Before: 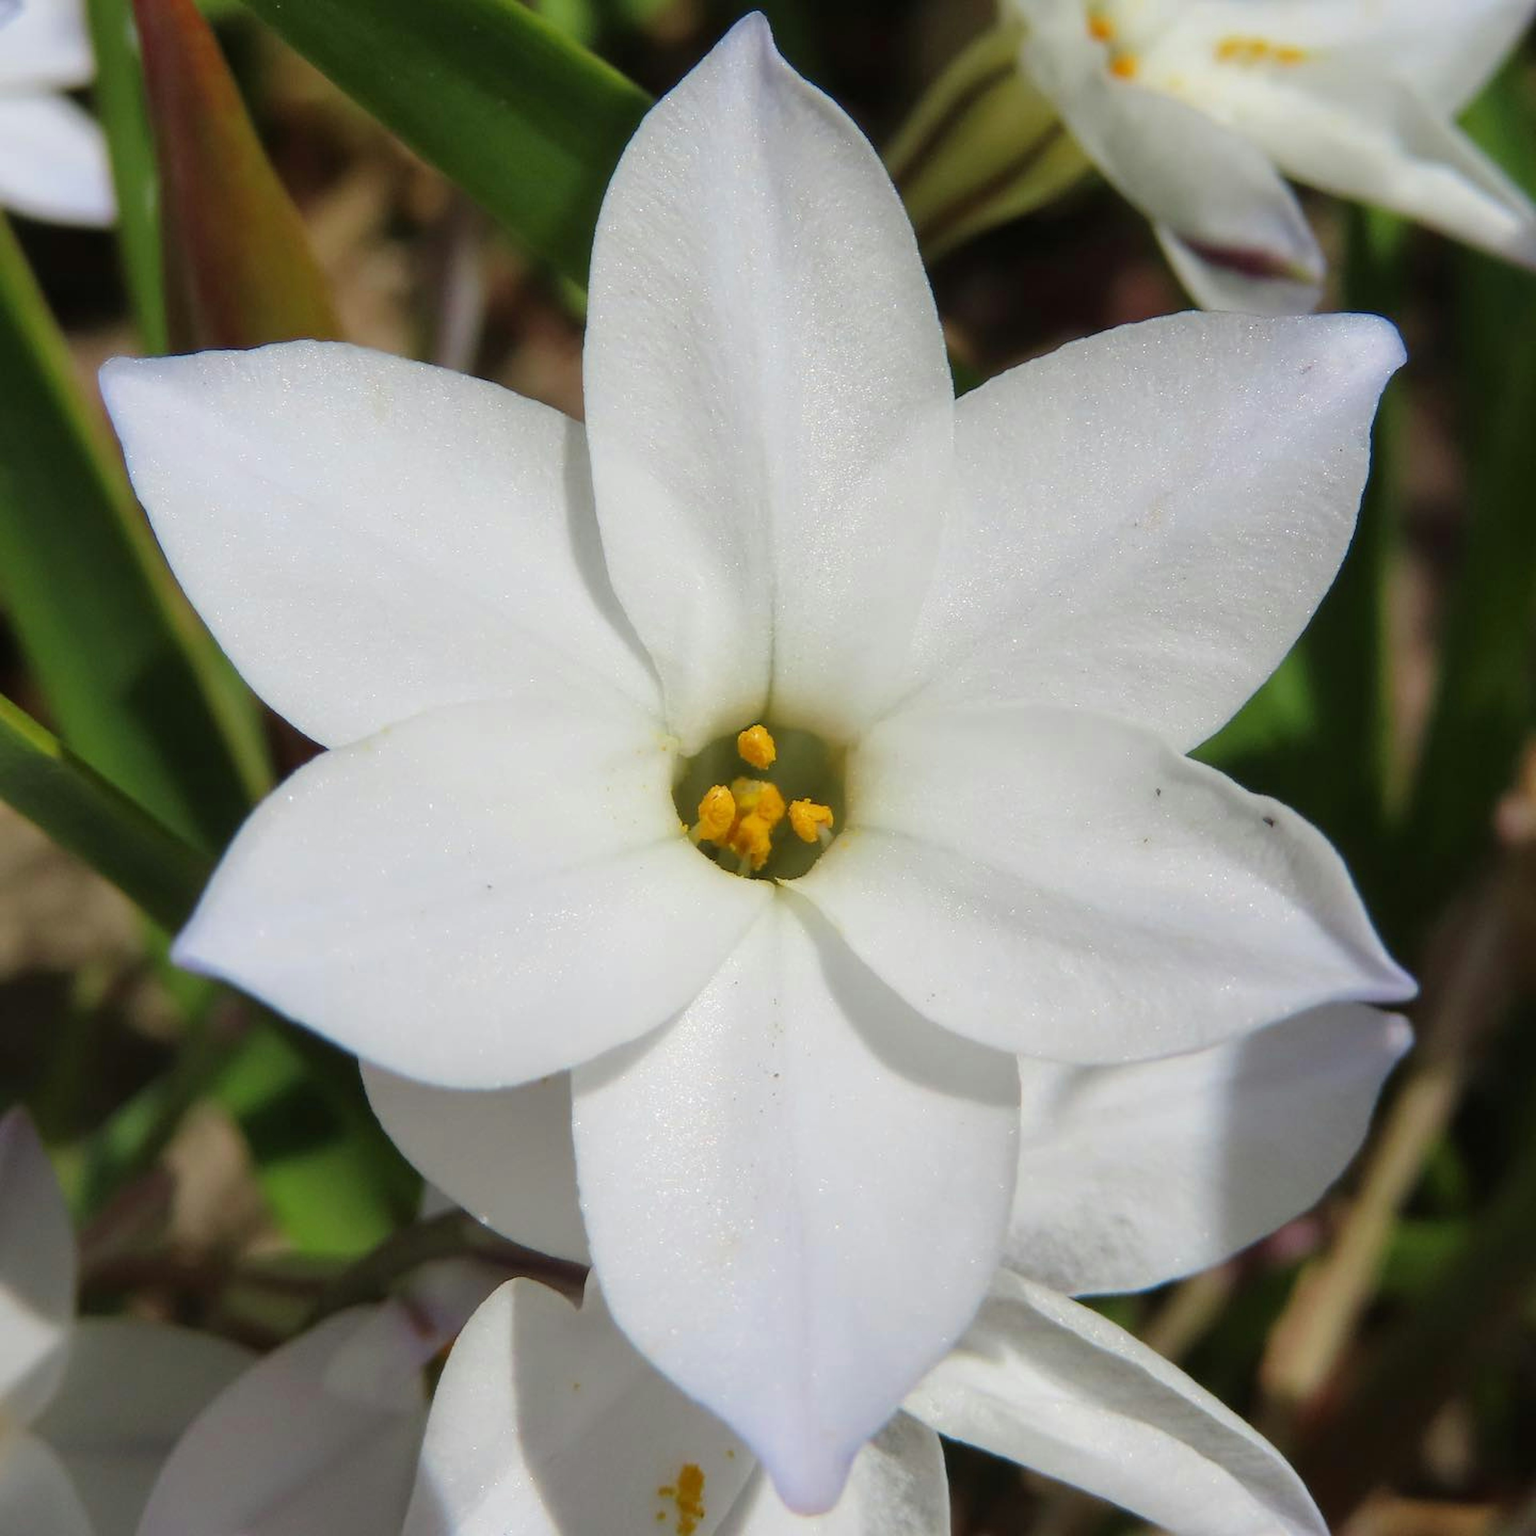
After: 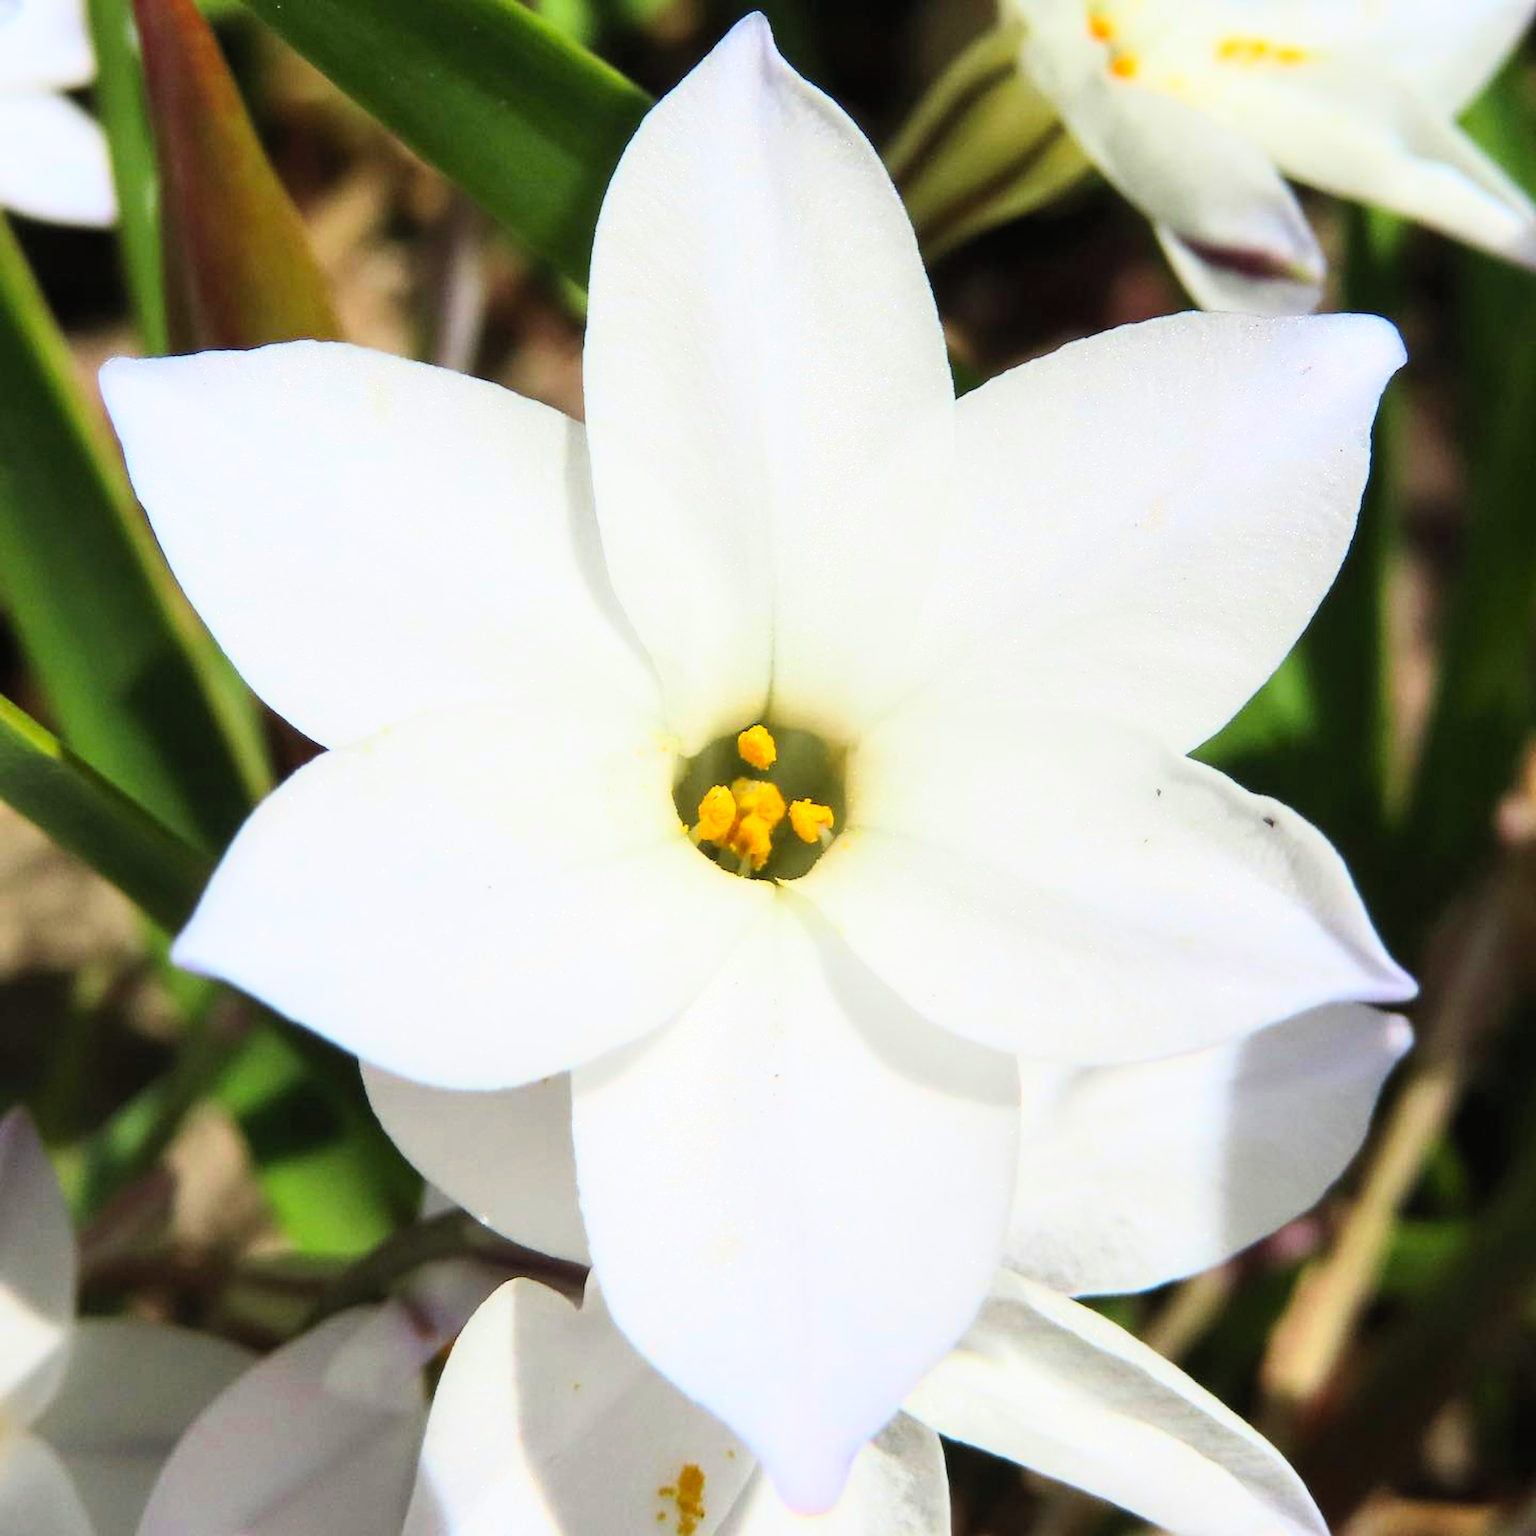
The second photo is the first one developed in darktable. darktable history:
base curve: curves: ch0 [(0, 0) (0.005, 0.002) (0.193, 0.295) (0.399, 0.664) (0.75, 0.928) (1, 1)]
contrast brightness saturation: contrast 0.2, brightness 0.16, saturation 0.22
